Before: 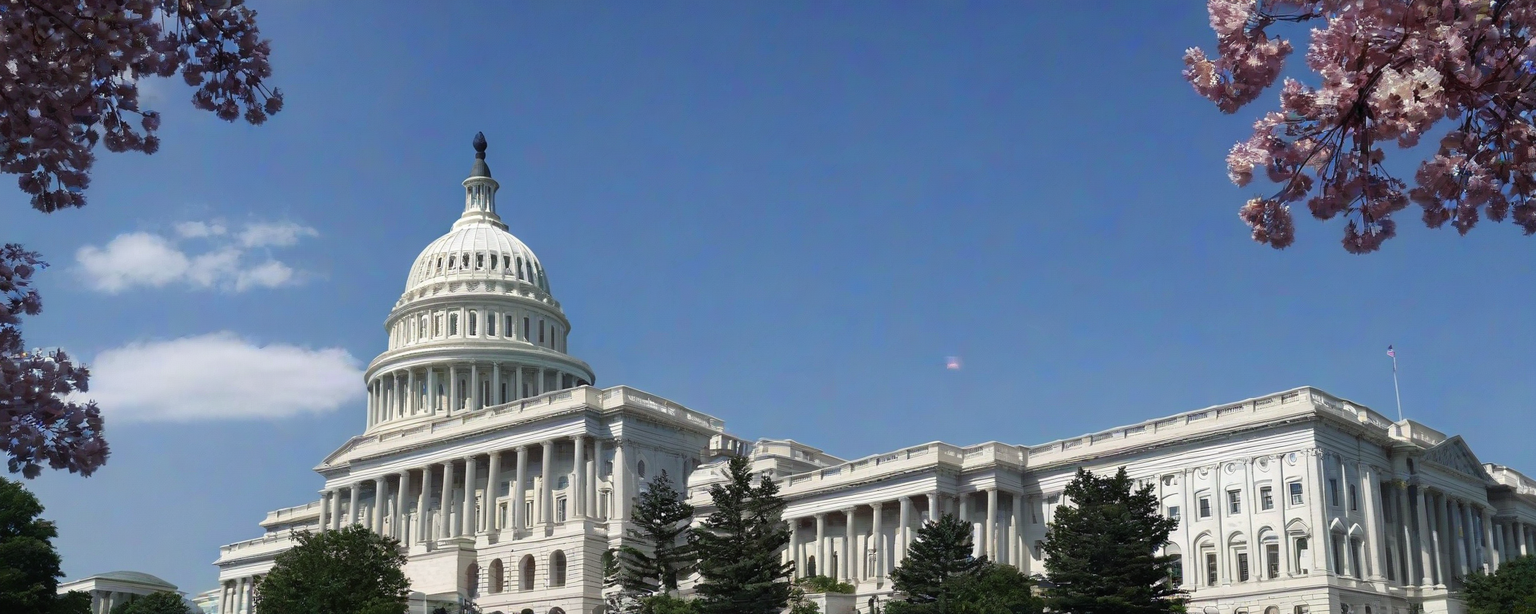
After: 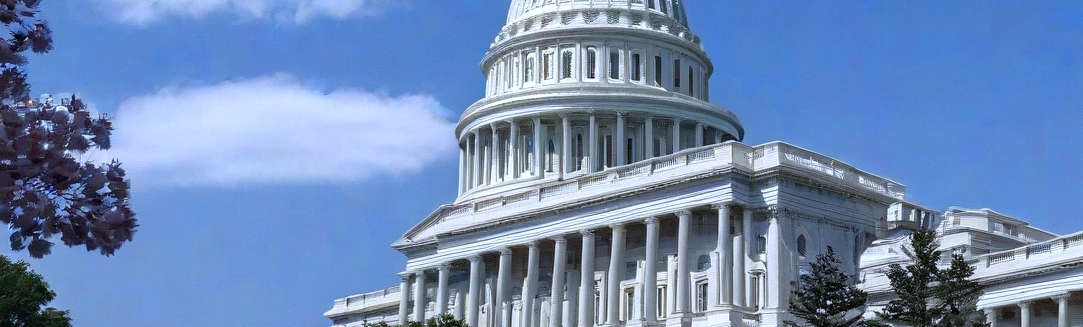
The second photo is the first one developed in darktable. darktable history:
crop: top 44.483%, right 43.593%, bottom 12.892%
local contrast: on, module defaults
white balance: red 0.948, green 1.02, blue 1.176
haze removal: compatibility mode true, adaptive false
